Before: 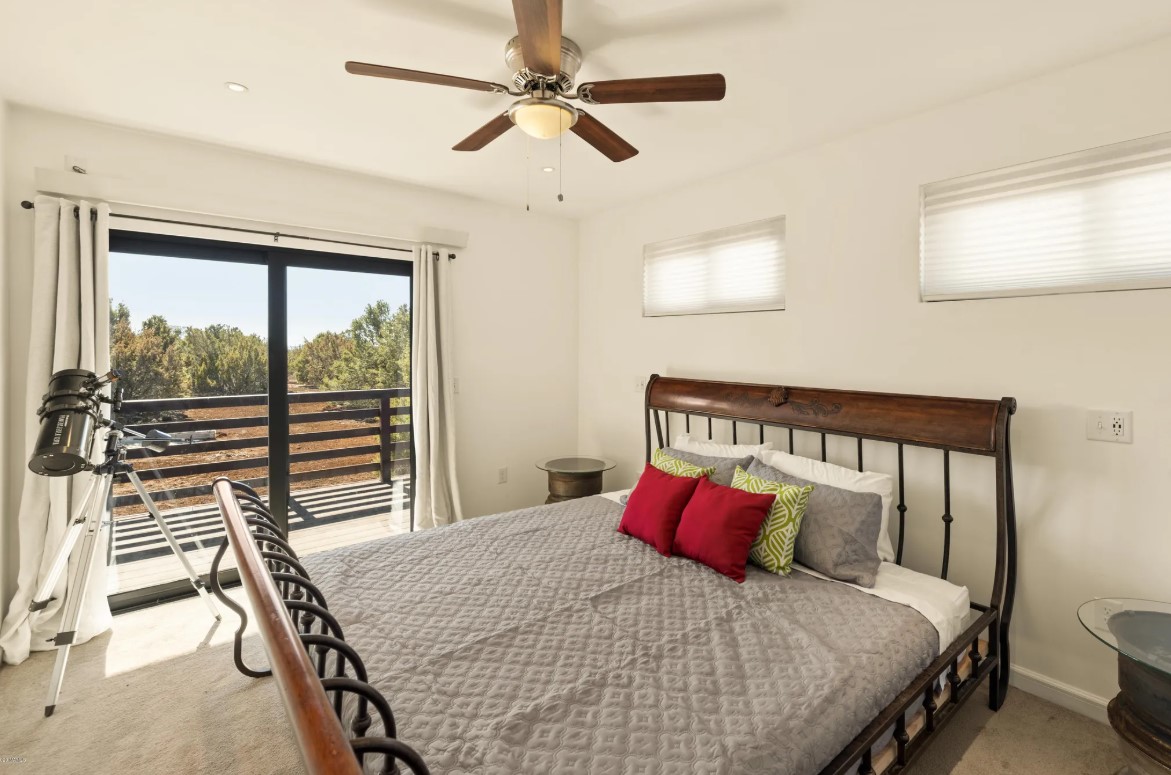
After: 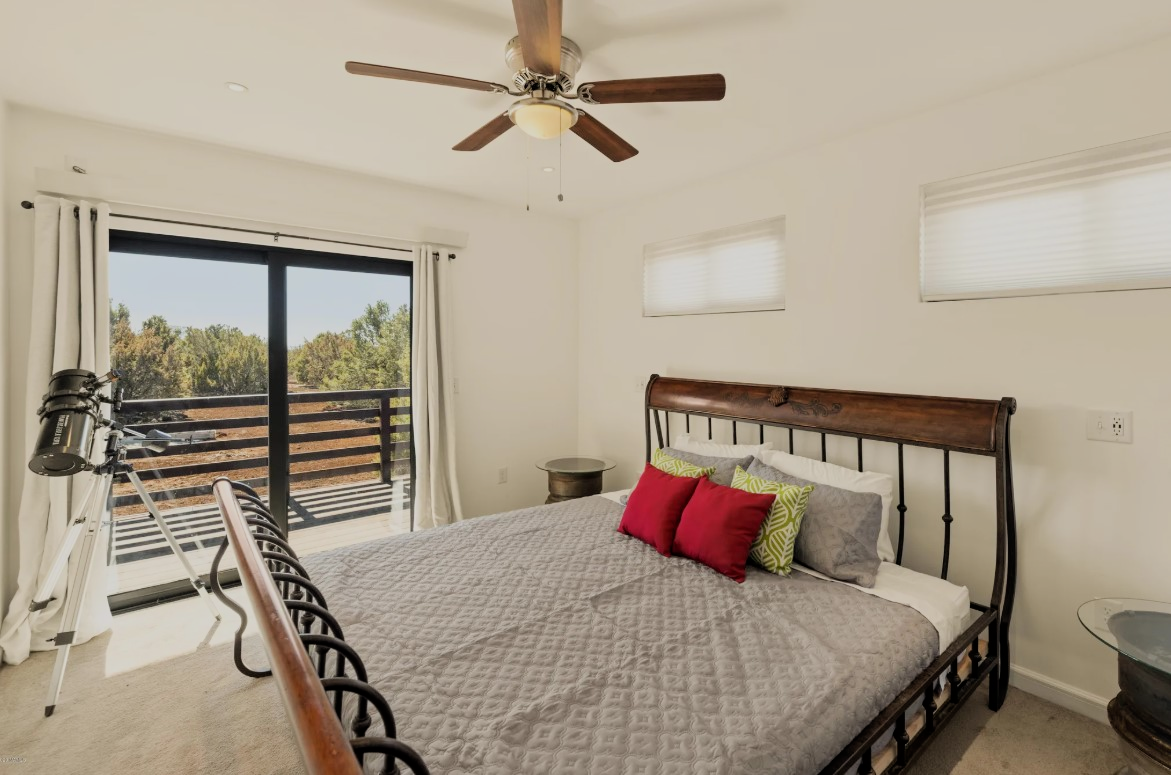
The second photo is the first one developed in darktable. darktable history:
filmic rgb: black relative exposure -7.65 EV, white relative exposure 4.56 EV, threshold 3.02 EV, hardness 3.61, color science v6 (2022), enable highlight reconstruction true
